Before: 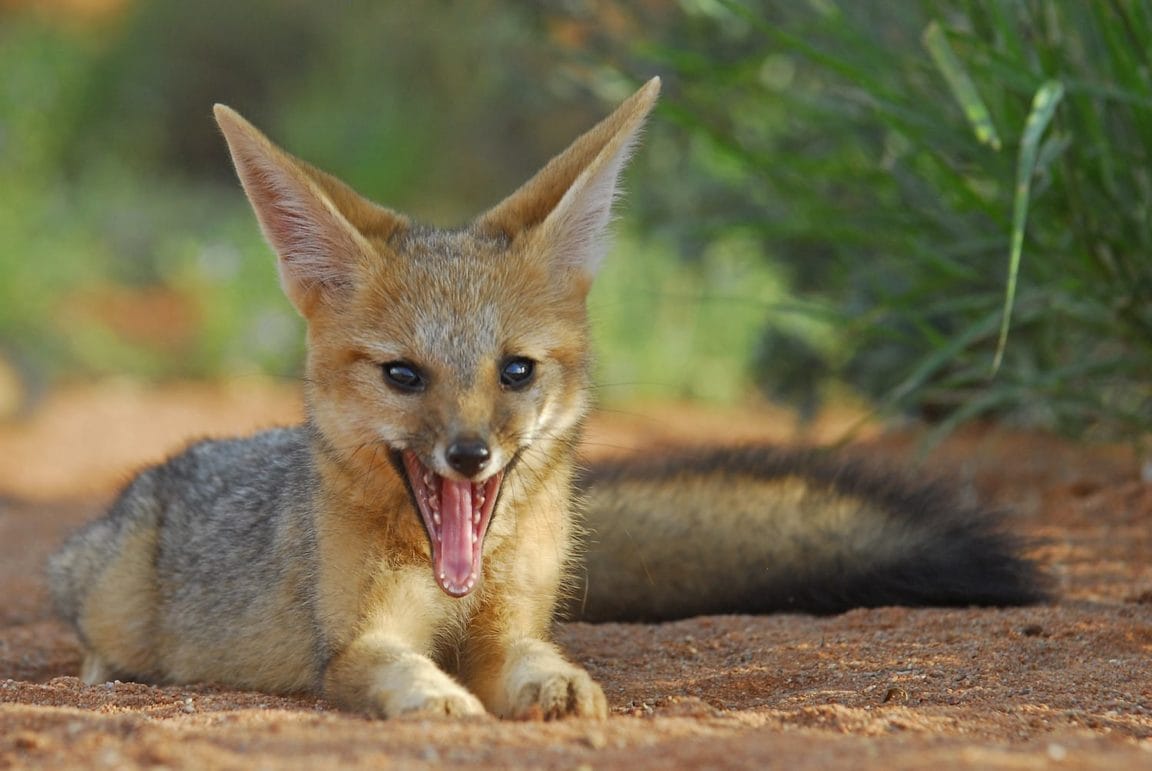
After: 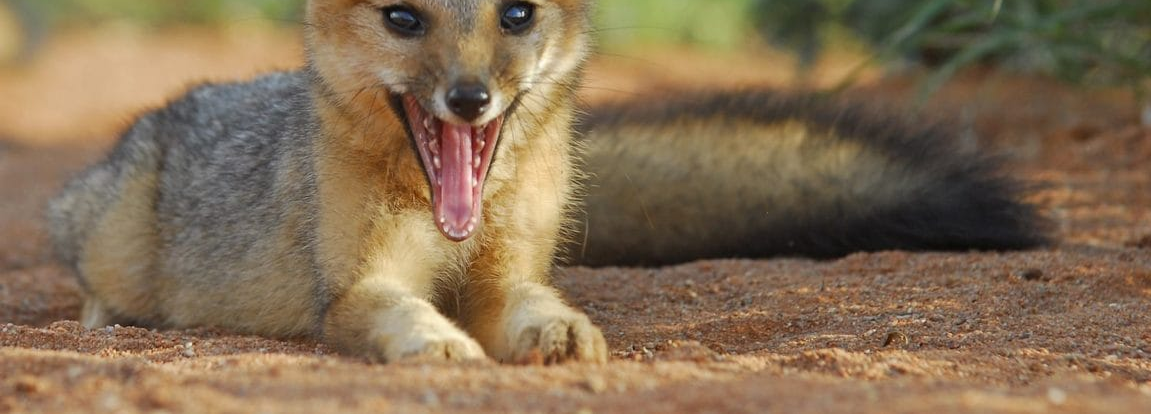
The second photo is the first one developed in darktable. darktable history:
crop and rotate: top 46.282%, right 0.087%
